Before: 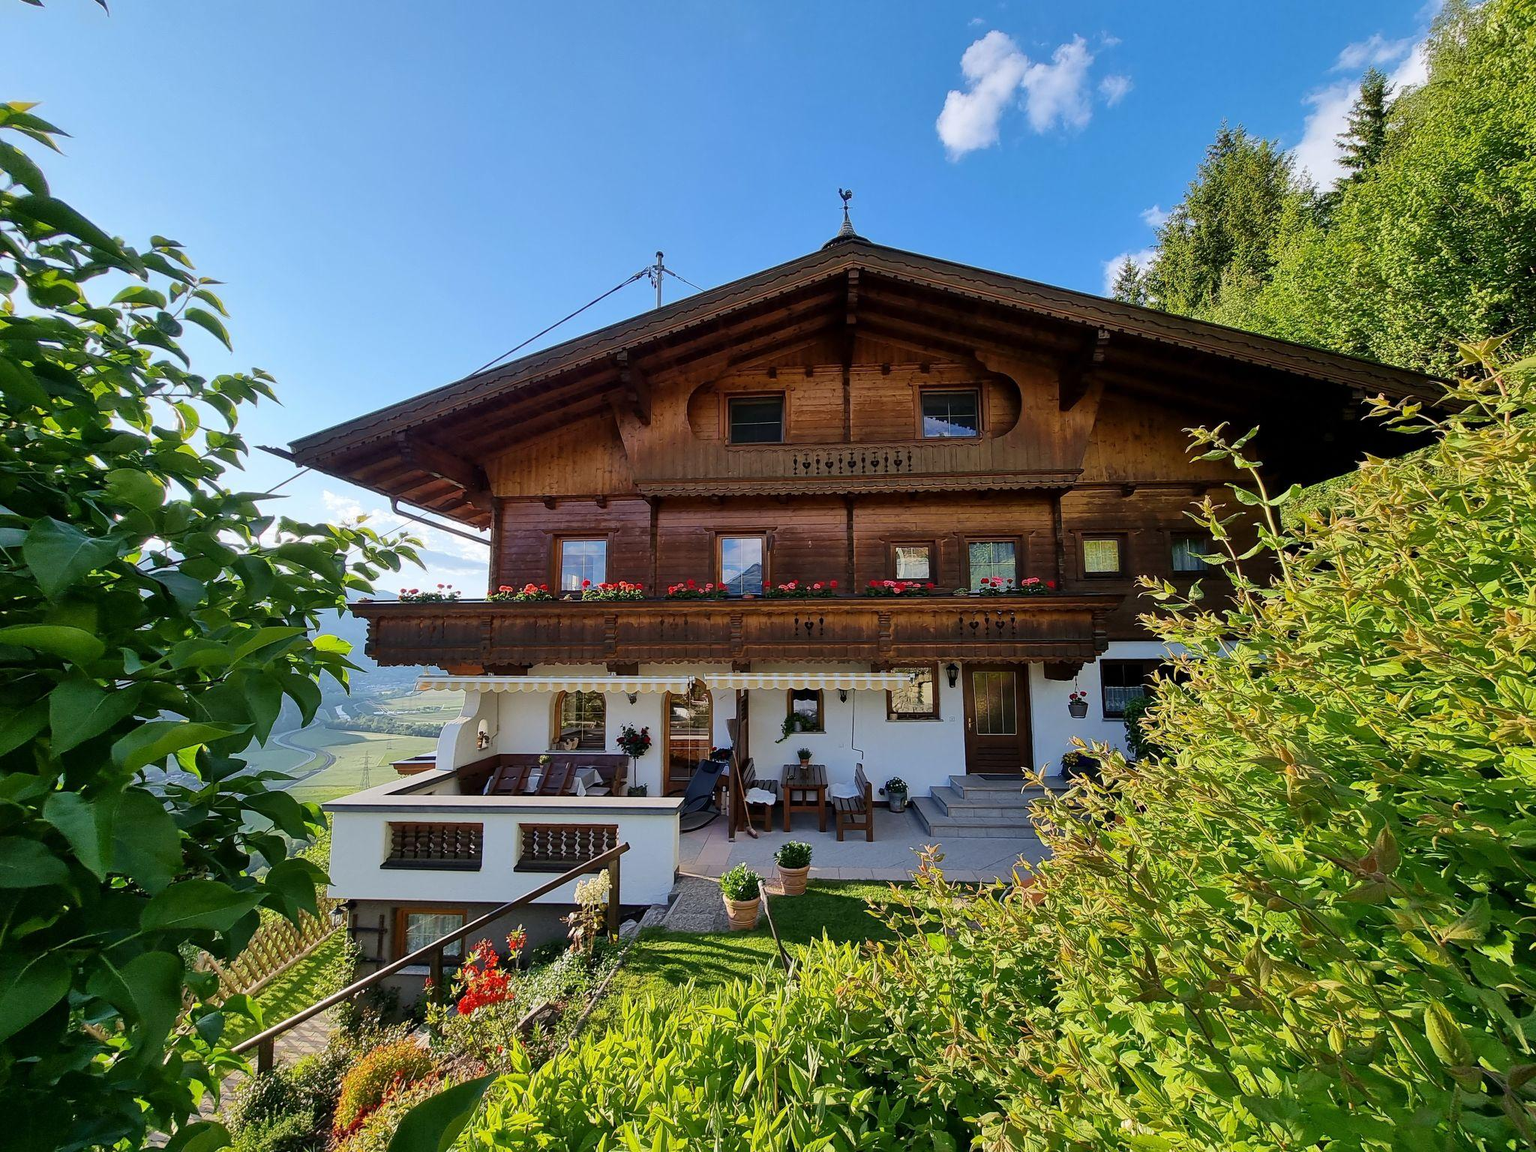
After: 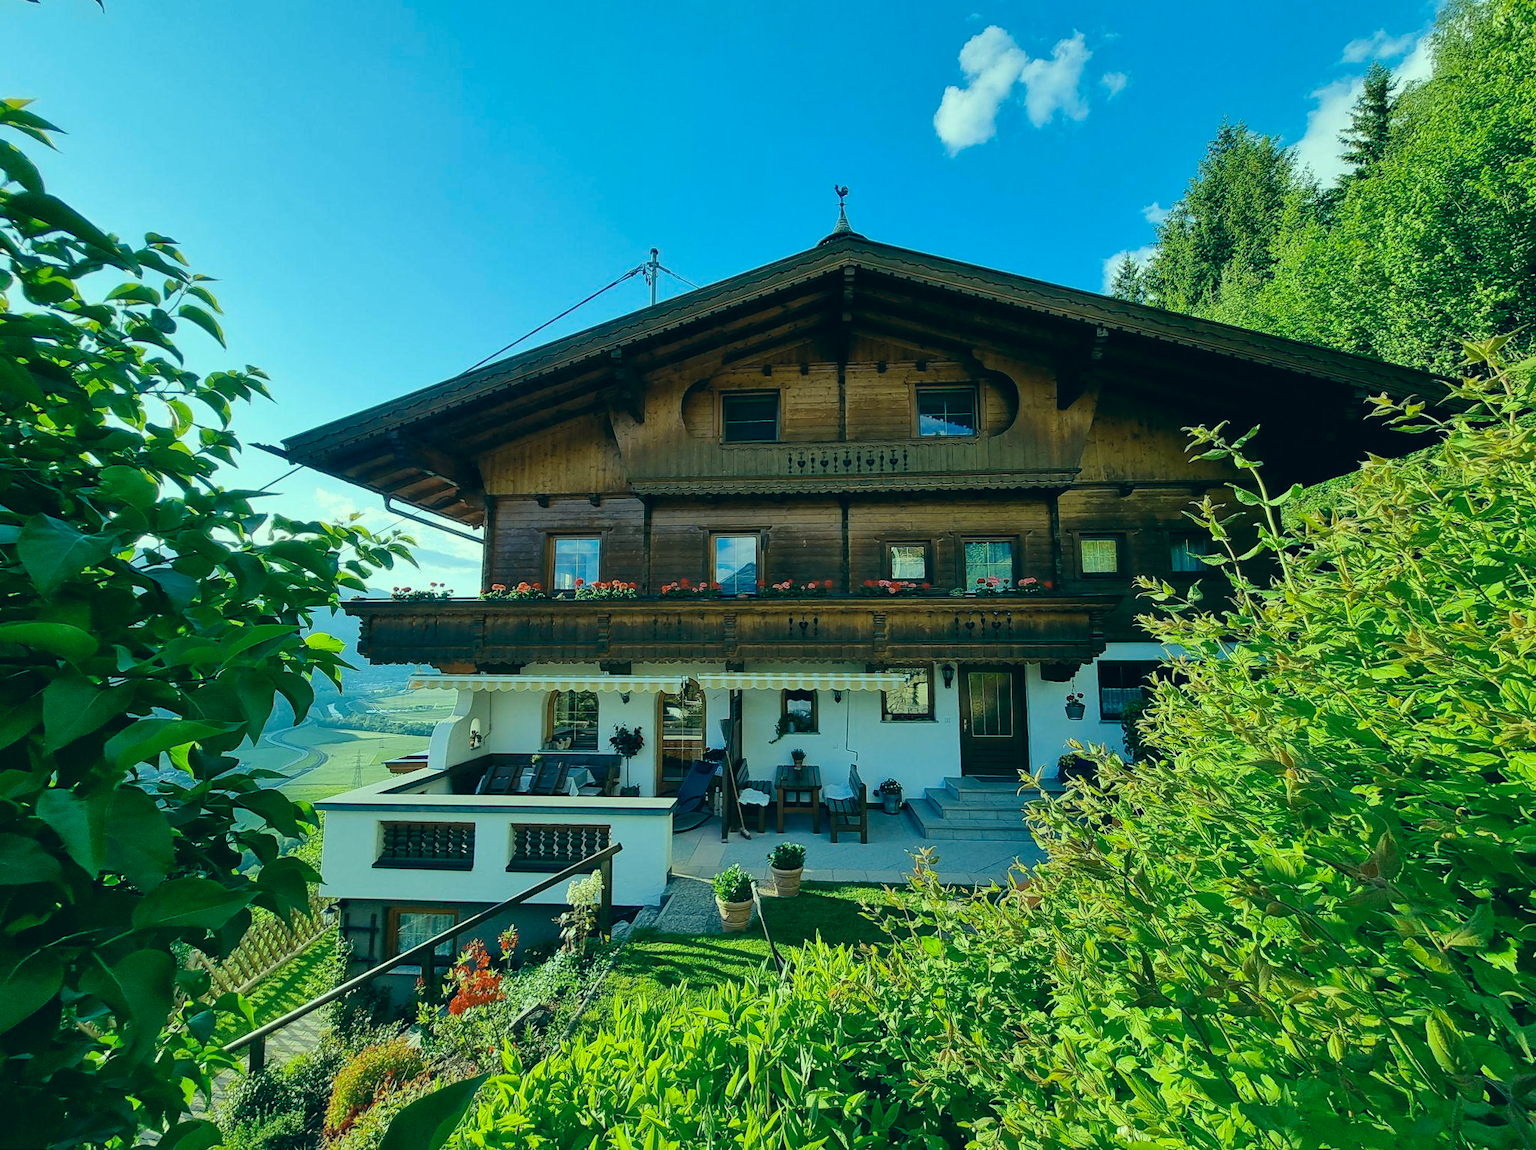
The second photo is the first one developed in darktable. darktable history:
rotate and perspective: rotation 0.192°, lens shift (horizontal) -0.015, crop left 0.005, crop right 0.996, crop top 0.006, crop bottom 0.99
color correction: highlights a* -20.08, highlights b* 9.8, shadows a* -20.4, shadows b* -10.76
